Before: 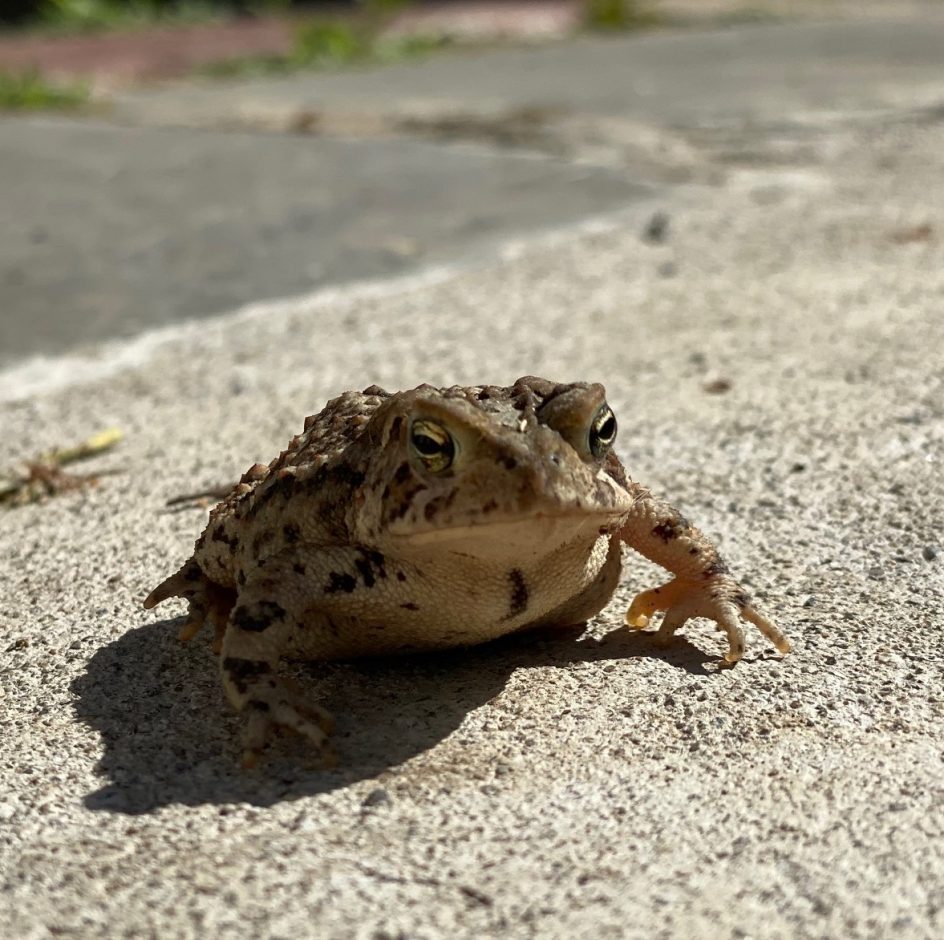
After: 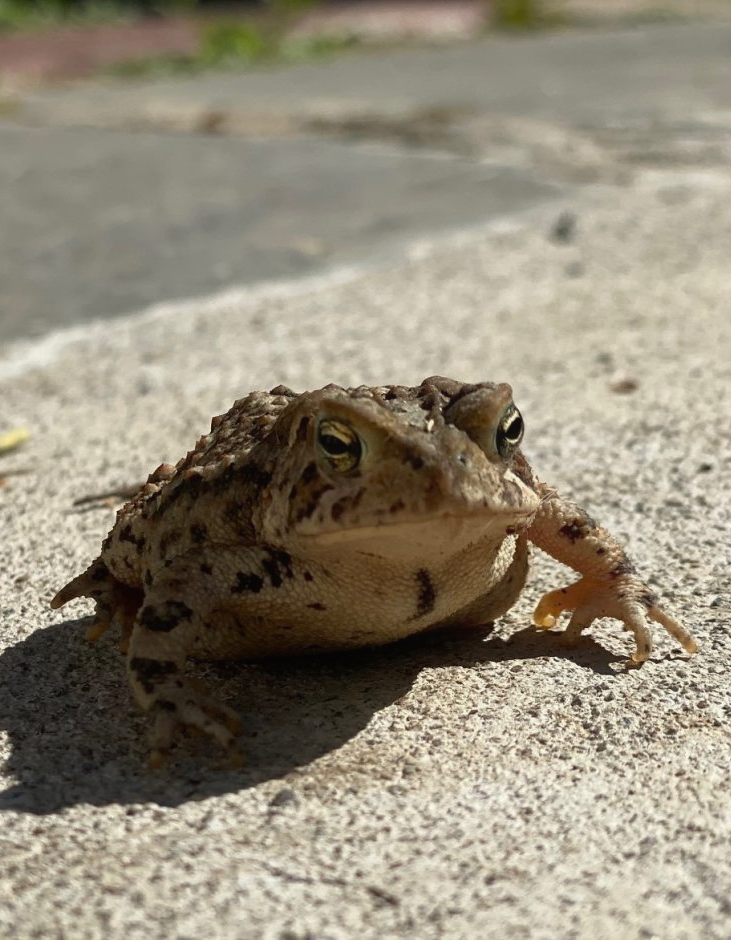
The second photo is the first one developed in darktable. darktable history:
contrast equalizer: octaves 7, y [[0.6 ×6], [0.55 ×6], [0 ×6], [0 ×6], [0 ×6]], mix -0.2
crop: left 9.88%, right 12.664%
